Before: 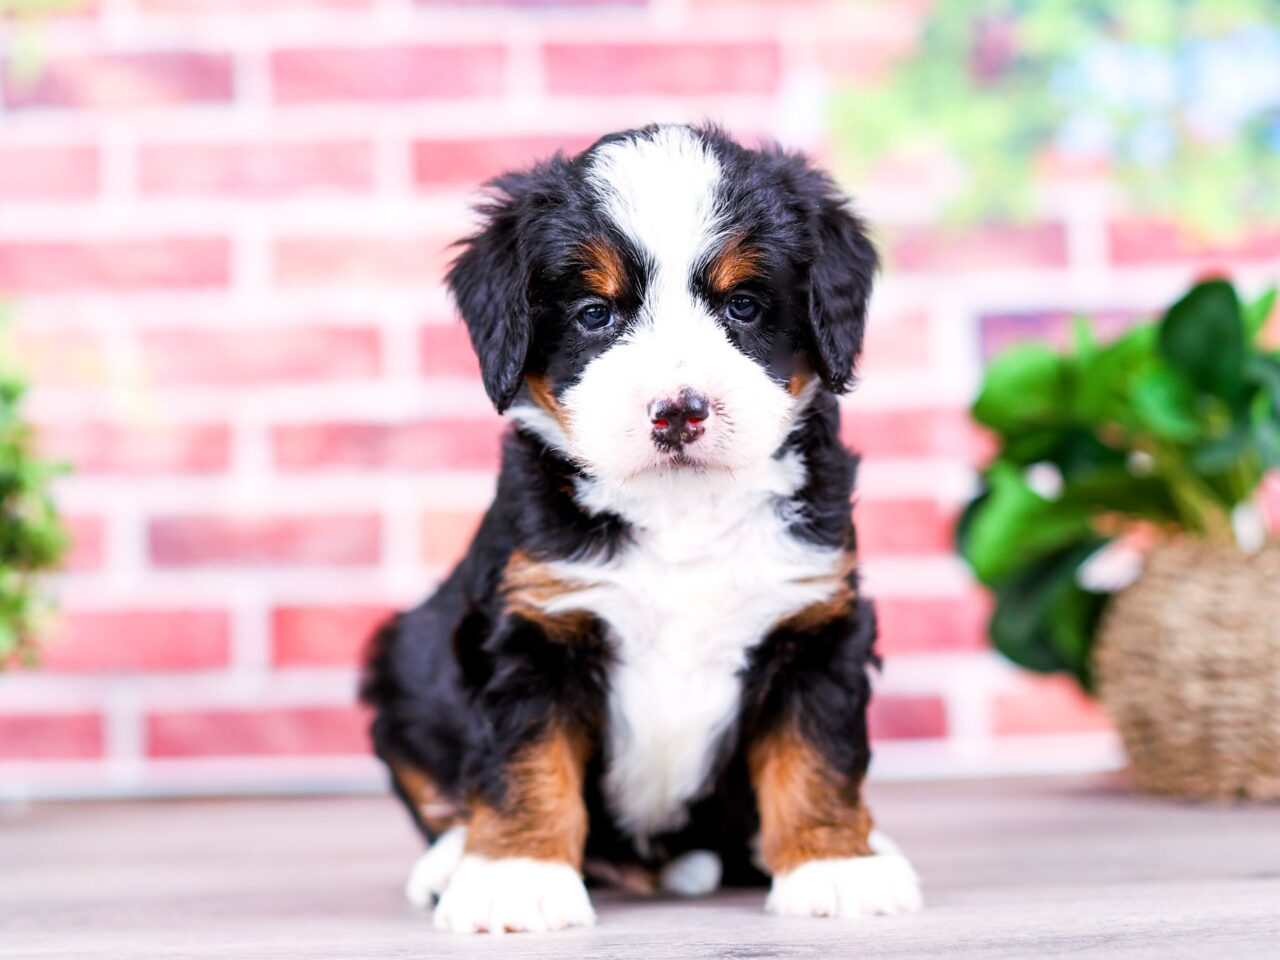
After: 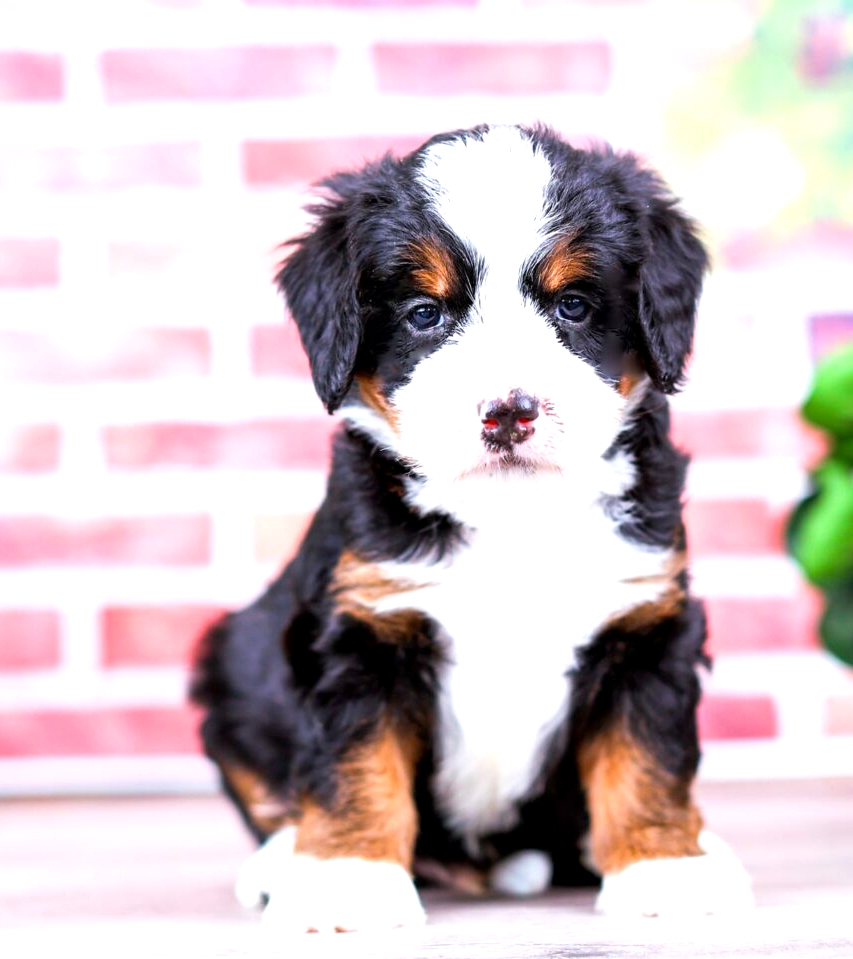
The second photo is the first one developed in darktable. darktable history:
exposure: black level correction 0.001, exposure 0.5 EV, compensate exposure bias true, compensate highlight preservation false
crop and rotate: left 13.342%, right 19.991%
